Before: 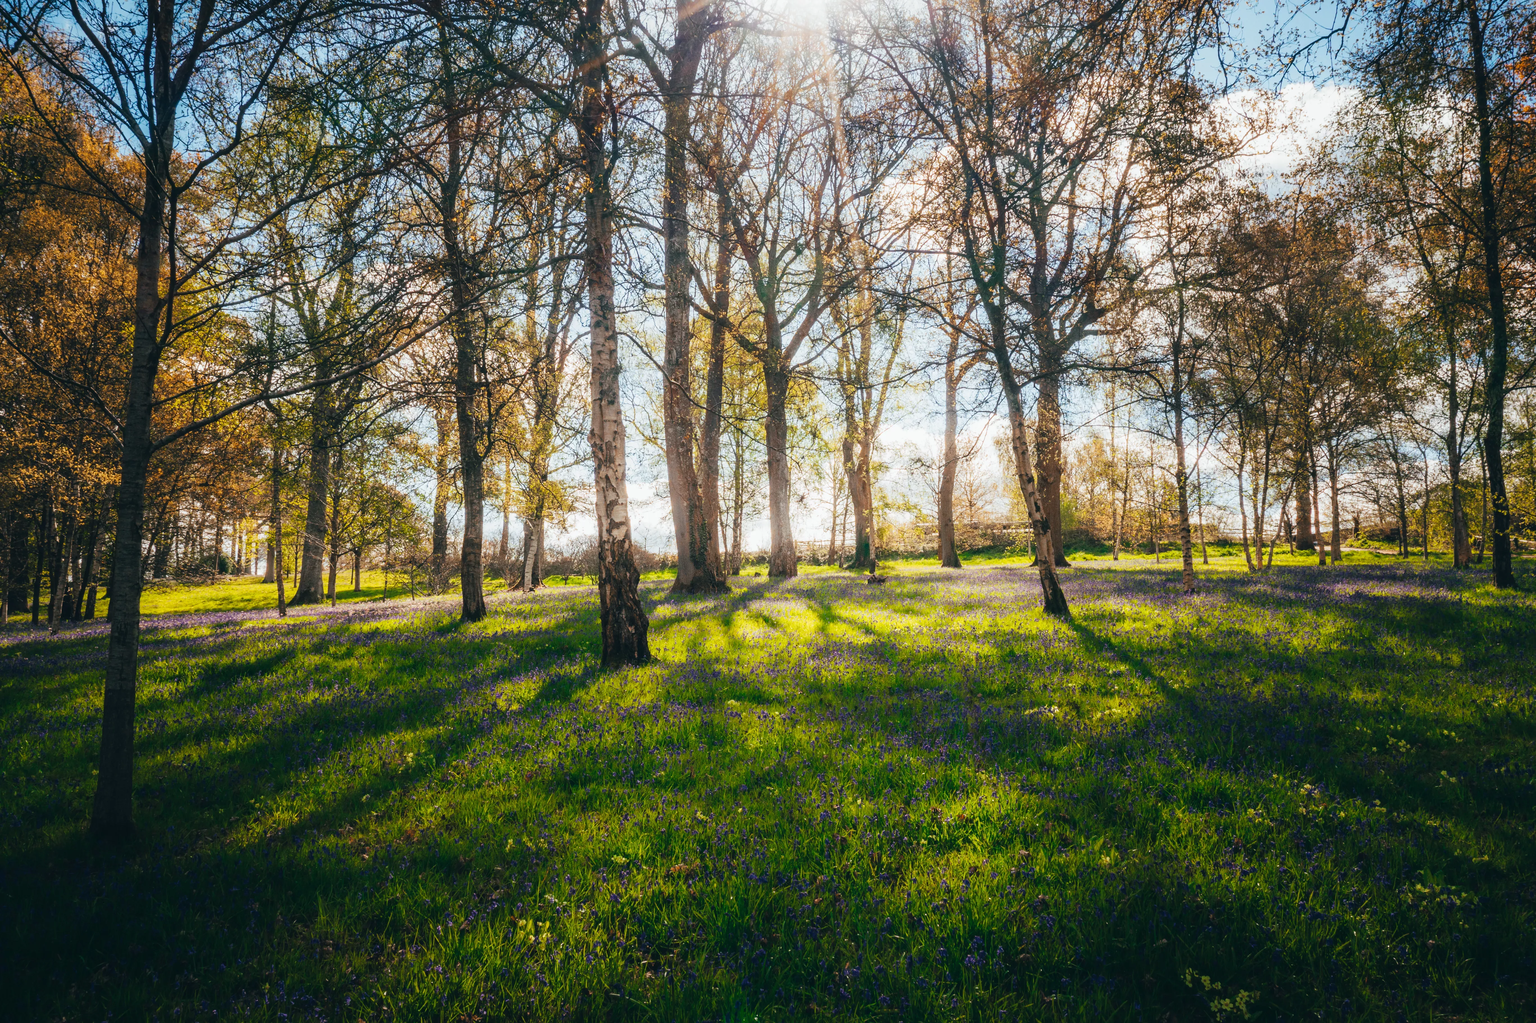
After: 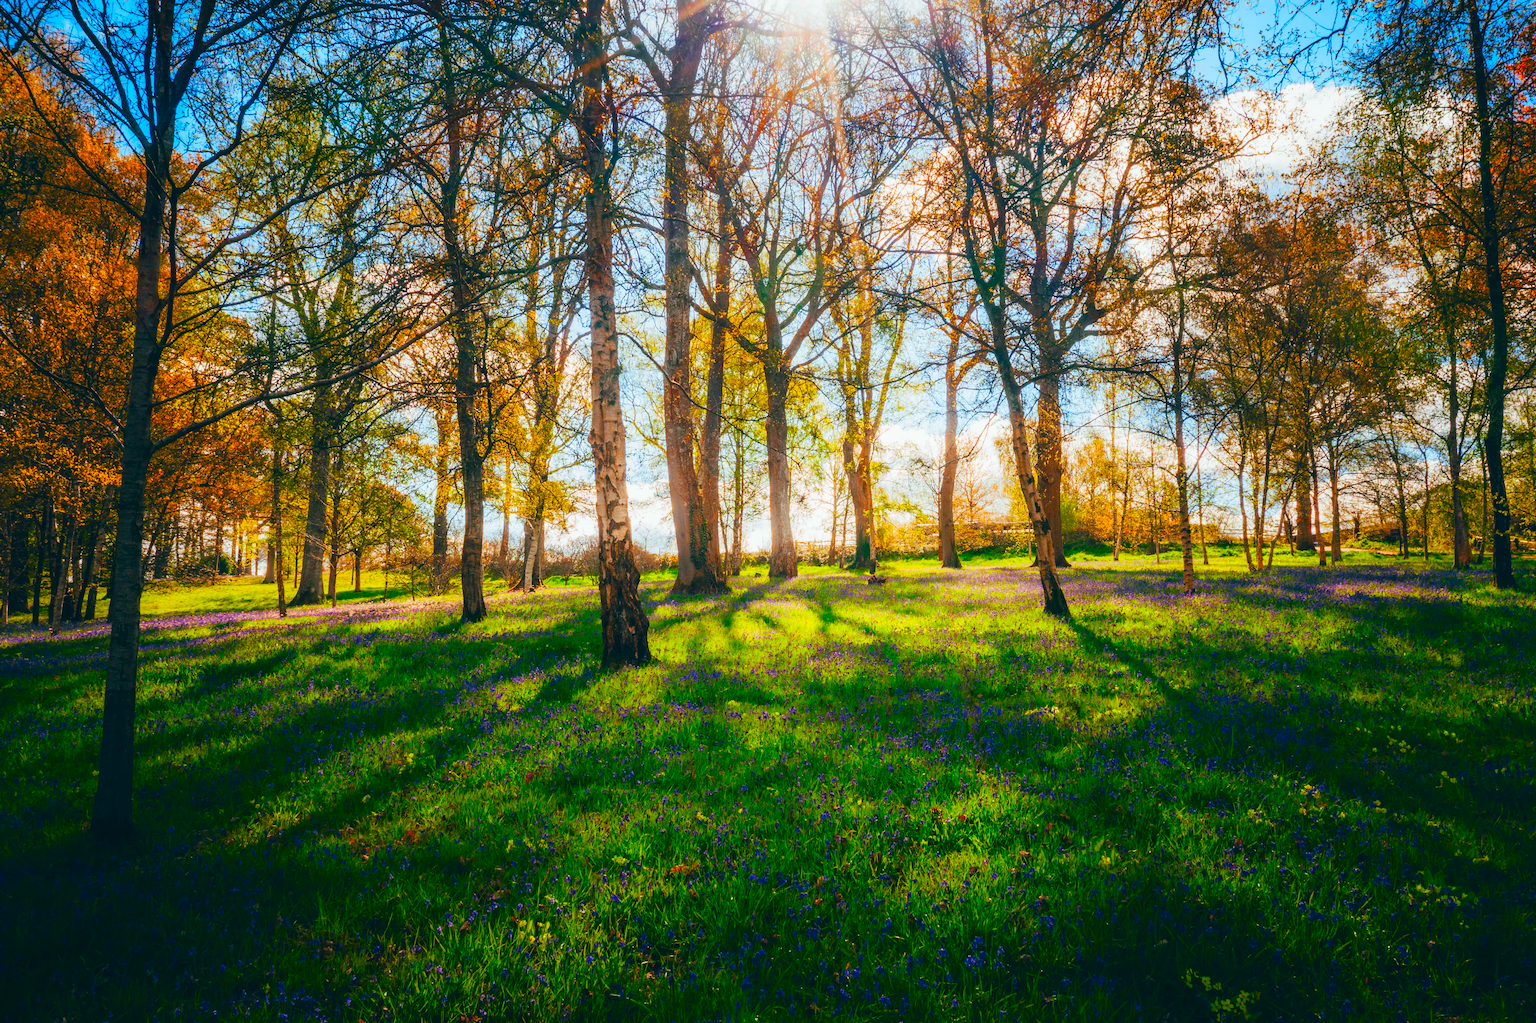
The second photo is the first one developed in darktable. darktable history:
color correction: saturation 2.15
